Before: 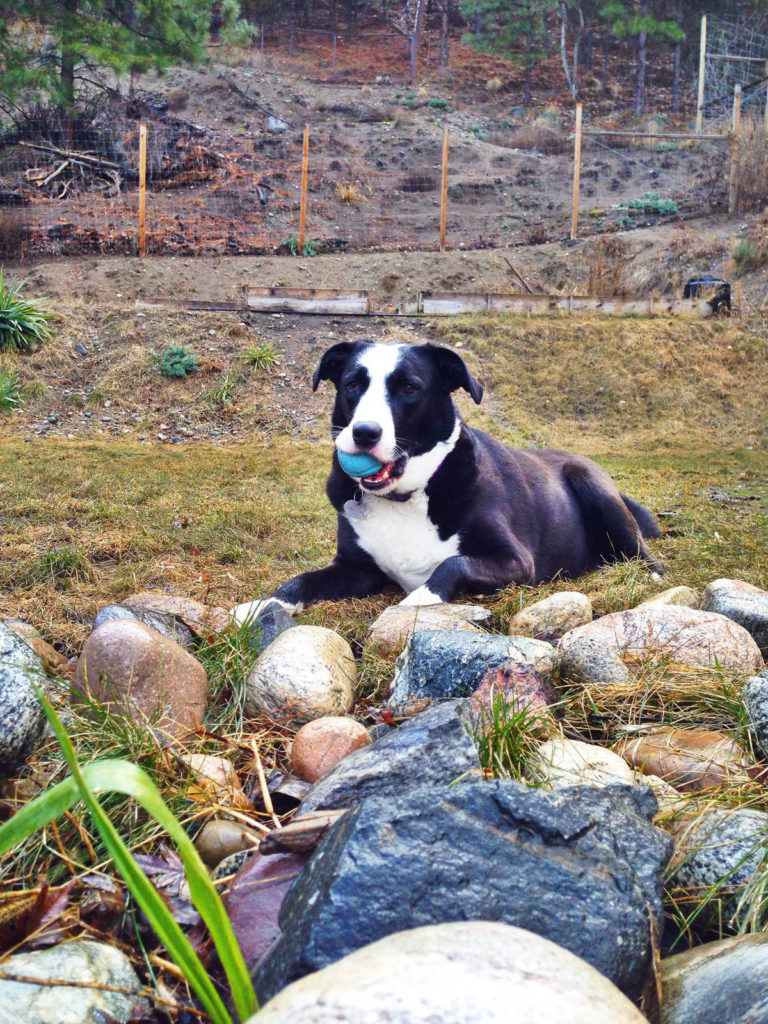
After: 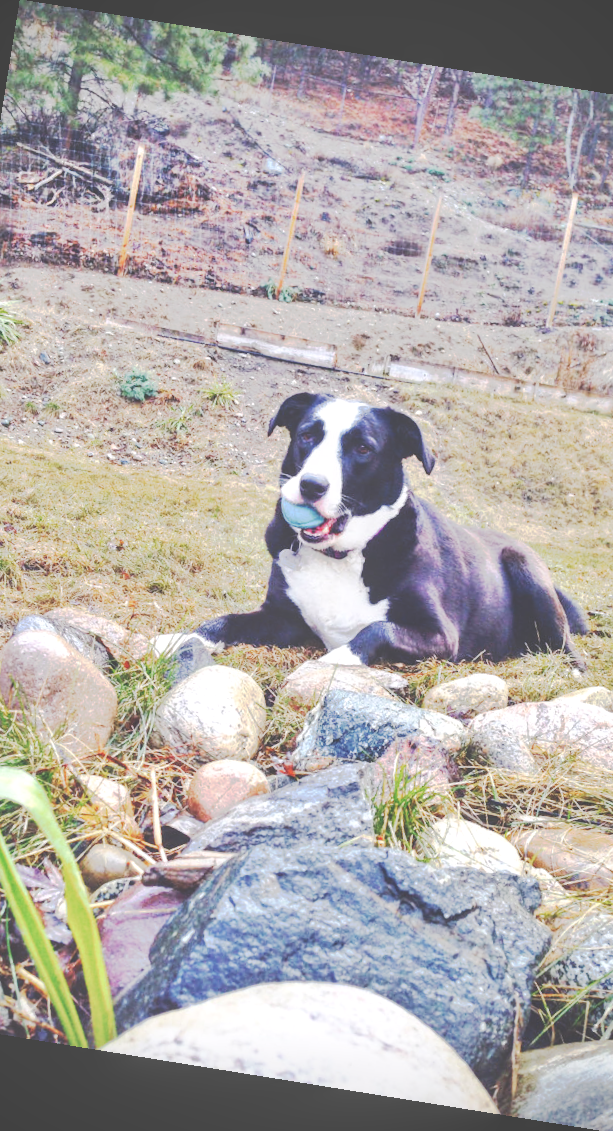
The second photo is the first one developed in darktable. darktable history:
white balance: red 1.009, blue 1.027
local contrast: detail 130%
vignetting: fall-off radius 60.92%
tone curve: curves: ch0 [(0, 0) (0.003, 0.313) (0.011, 0.317) (0.025, 0.317) (0.044, 0.322) (0.069, 0.327) (0.1, 0.335) (0.136, 0.347) (0.177, 0.364) (0.224, 0.384) (0.277, 0.421) (0.335, 0.459) (0.399, 0.501) (0.468, 0.554) (0.543, 0.611) (0.623, 0.679) (0.709, 0.751) (0.801, 0.804) (0.898, 0.844) (1, 1)], preserve colors none
crop and rotate: left 15.546%, right 17.787%
color zones: curves: ch1 [(0, 0.523) (0.143, 0.545) (0.286, 0.52) (0.429, 0.506) (0.571, 0.503) (0.714, 0.503) (0.857, 0.508) (1, 0.523)]
rotate and perspective: rotation 9.12°, automatic cropping off
base curve: curves: ch0 [(0, 0.007) (0.028, 0.063) (0.121, 0.311) (0.46, 0.743) (0.859, 0.957) (1, 1)], preserve colors none
